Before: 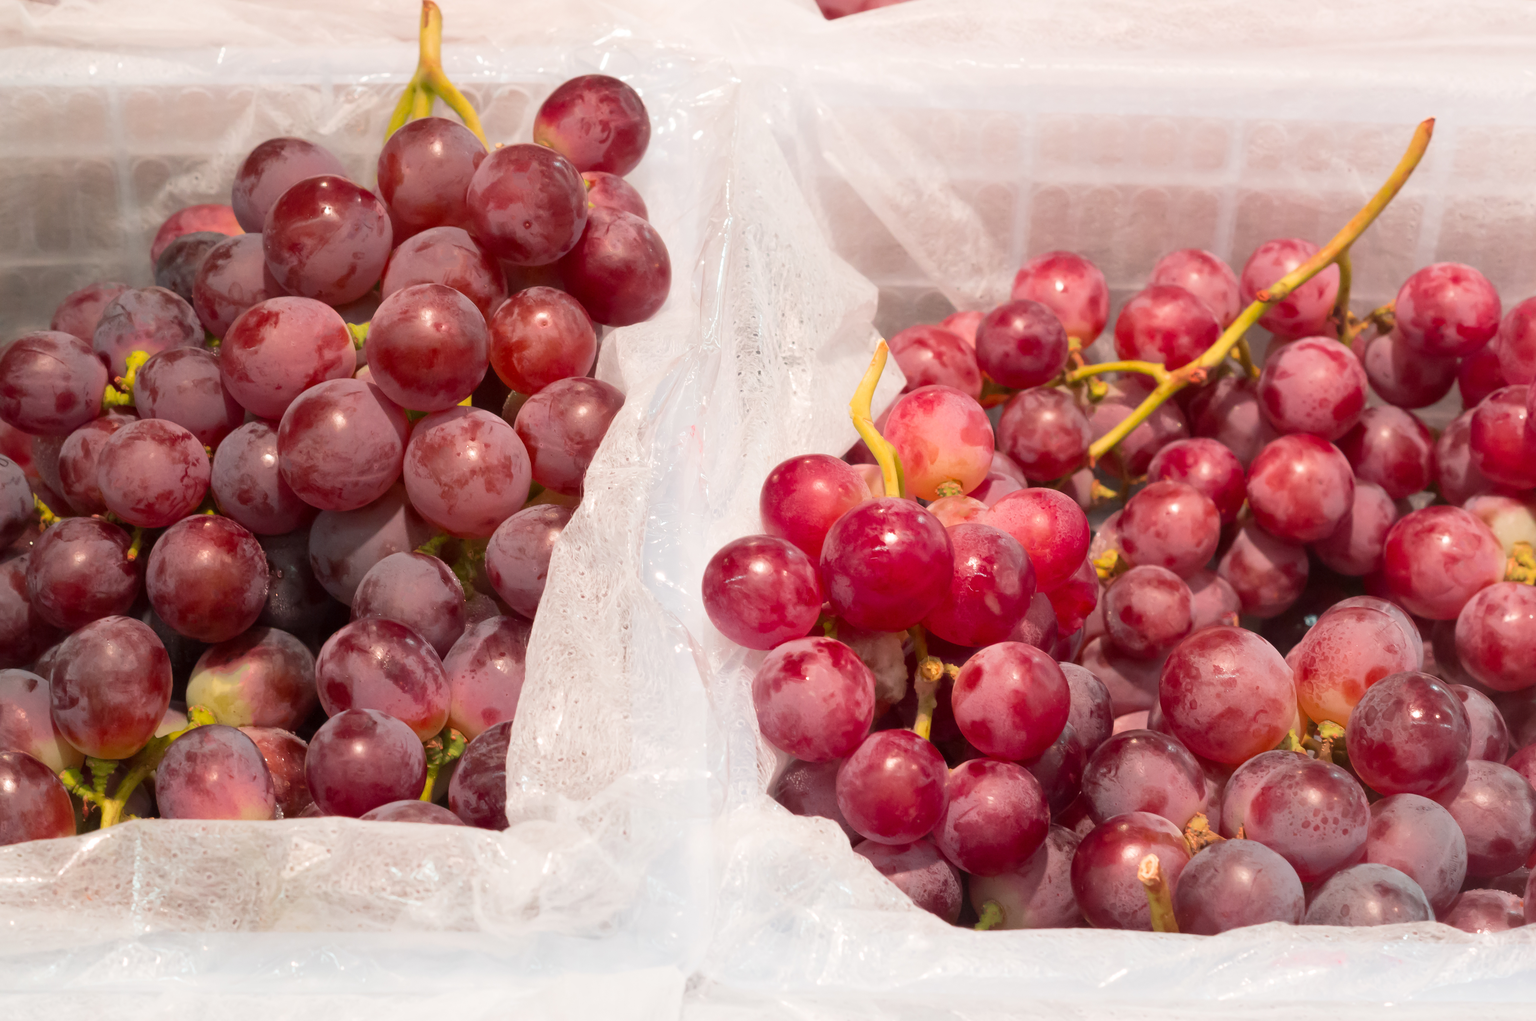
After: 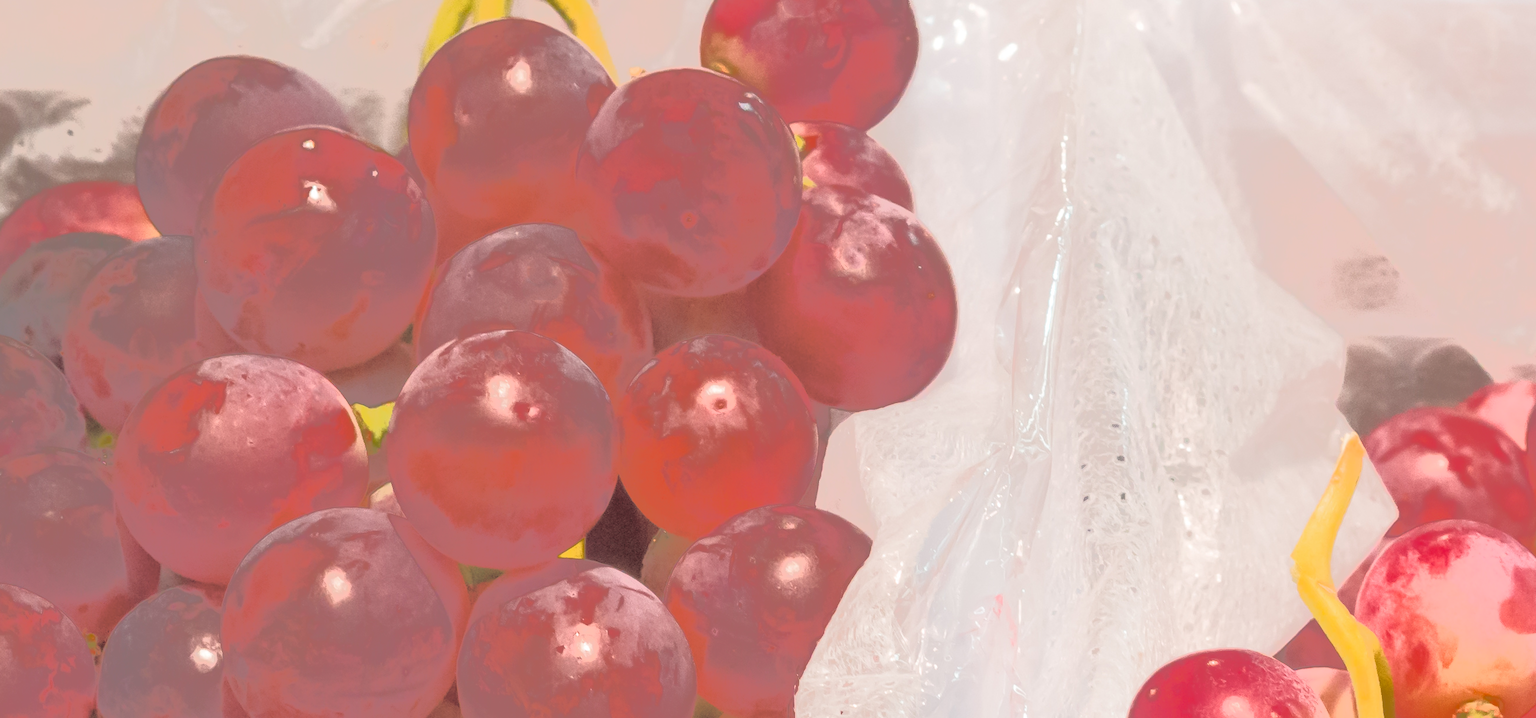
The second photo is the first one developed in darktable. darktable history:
crop: left 10.369%, top 10.526%, right 36.169%, bottom 51.849%
tone curve: curves: ch0 [(0, 0) (0.003, 0.011) (0.011, 0.043) (0.025, 0.133) (0.044, 0.226) (0.069, 0.303) (0.1, 0.371) (0.136, 0.429) (0.177, 0.482) (0.224, 0.516) (0.277, 0.539) (0.335, 0.535) (0.399, 0.517) (0.468, 0.498) (0.543, 0.523) (0.623, 0.655) (0.709, 0.83) (0.801, 0.827) (0.898, 0.89) (1, 1)], color space Lab, independent channels, preserve colors none
